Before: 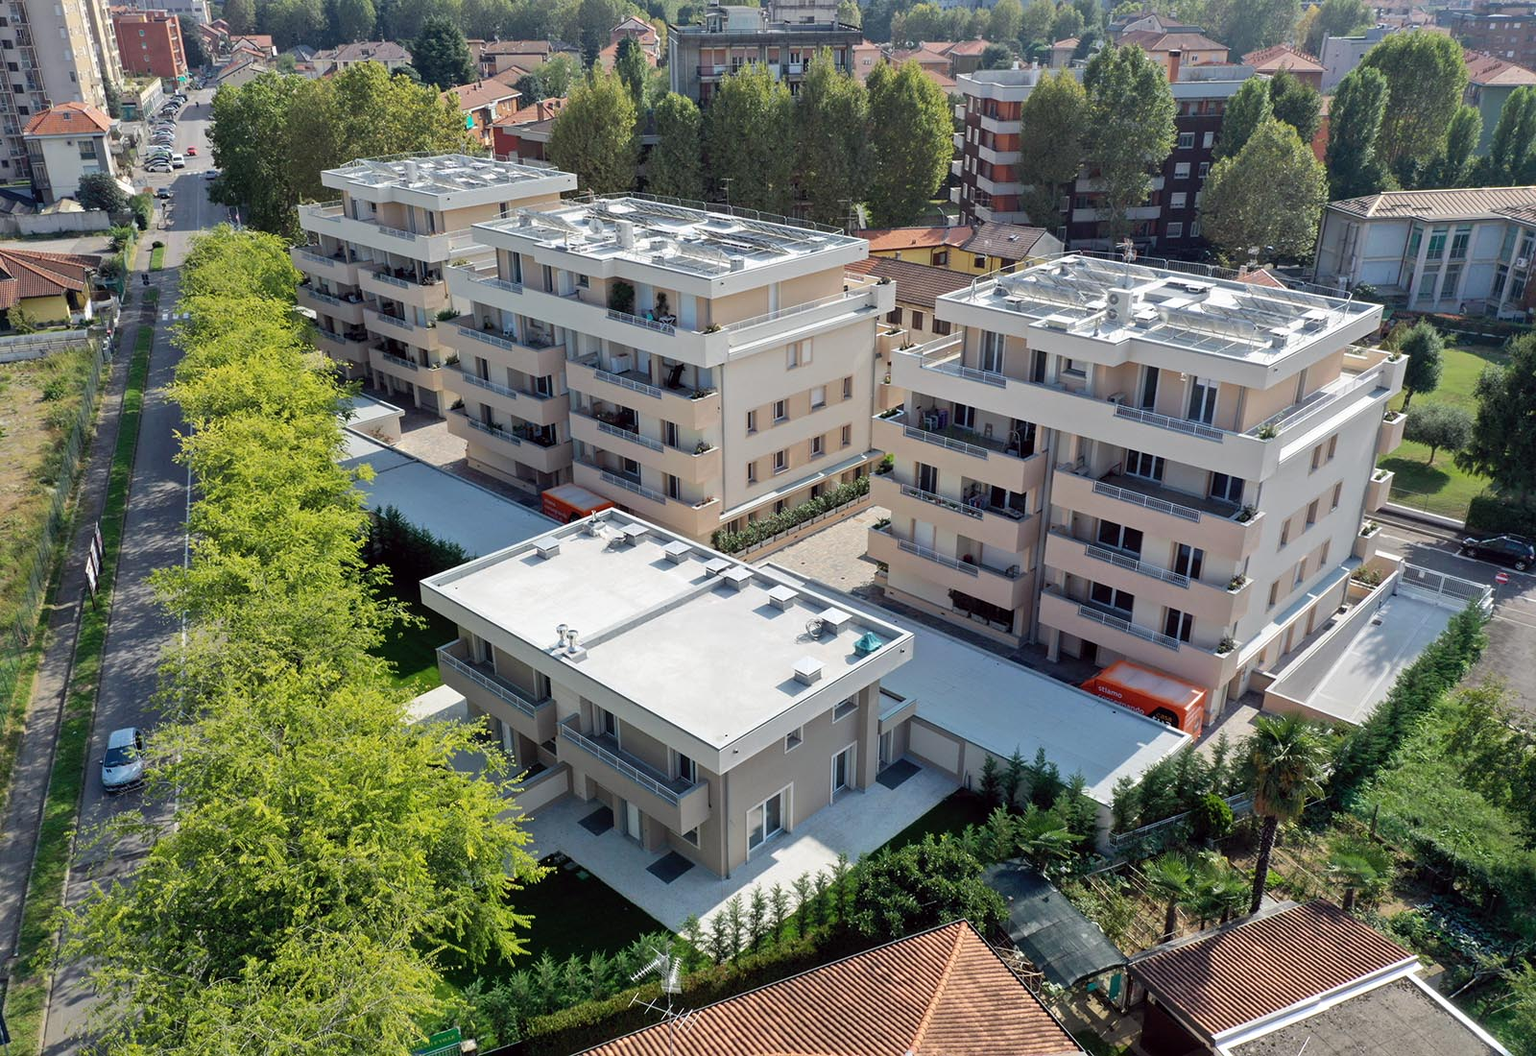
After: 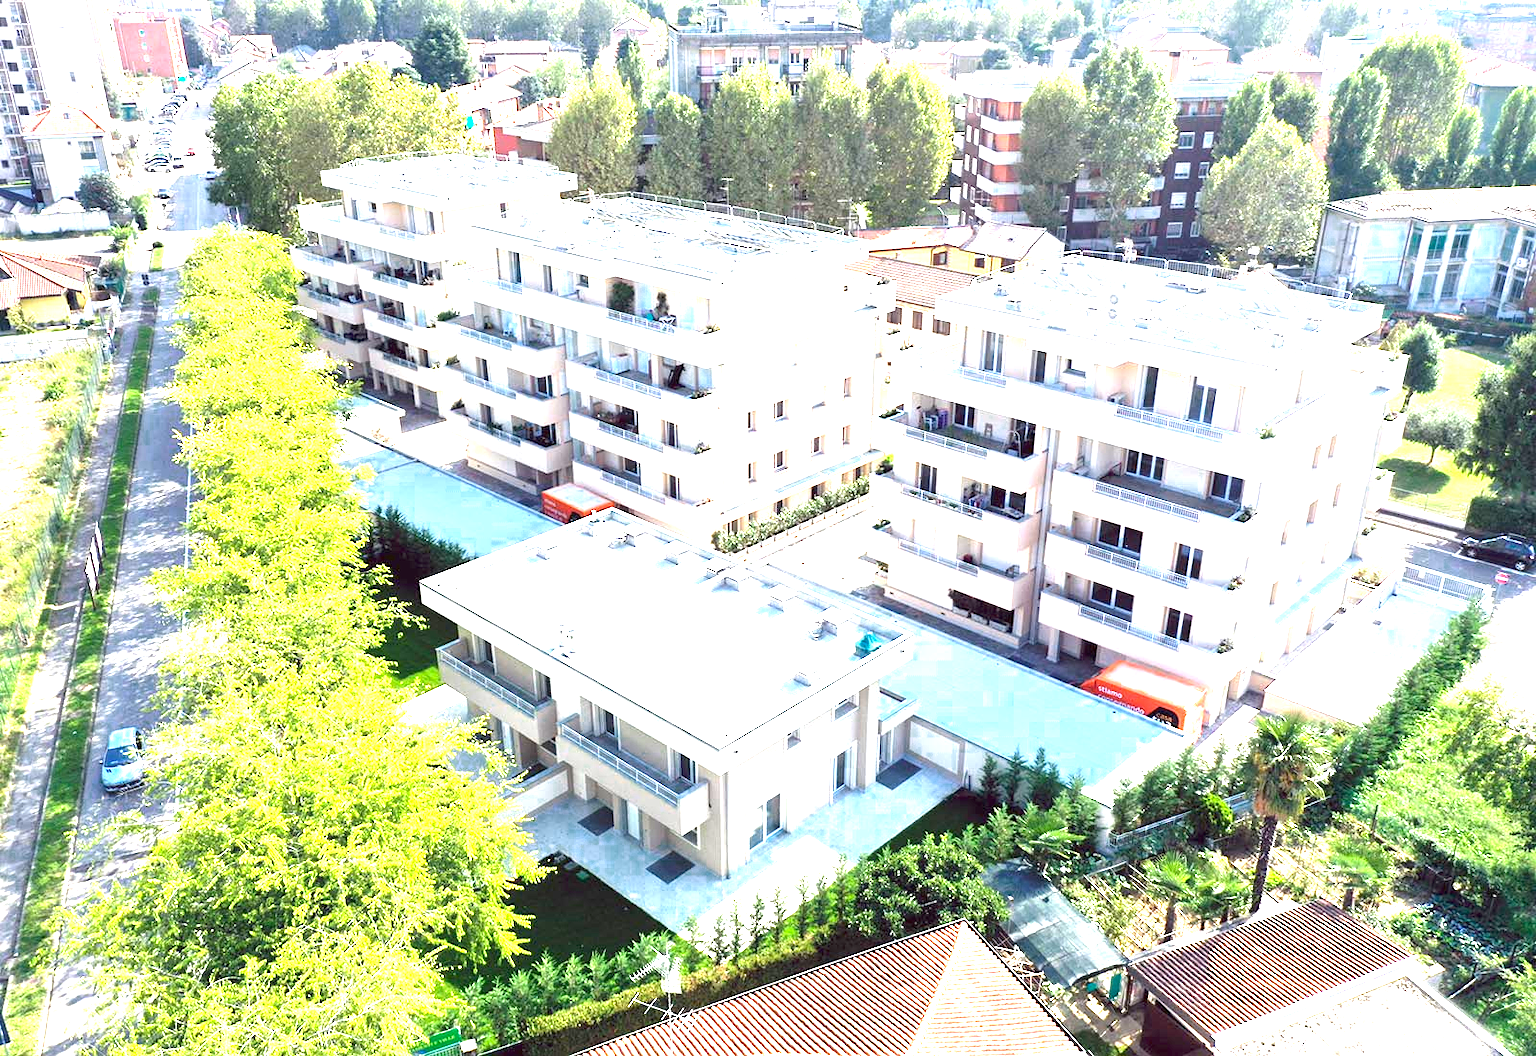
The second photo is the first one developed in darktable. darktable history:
color zones: curves: ch0 [(0.25, 0.5) (0.636, 0.25) (0.75, 0.5)]
exposure: black level correction 0, exposure 1.741 EV, compensate exposure bias true, compensate highlight preservation false
